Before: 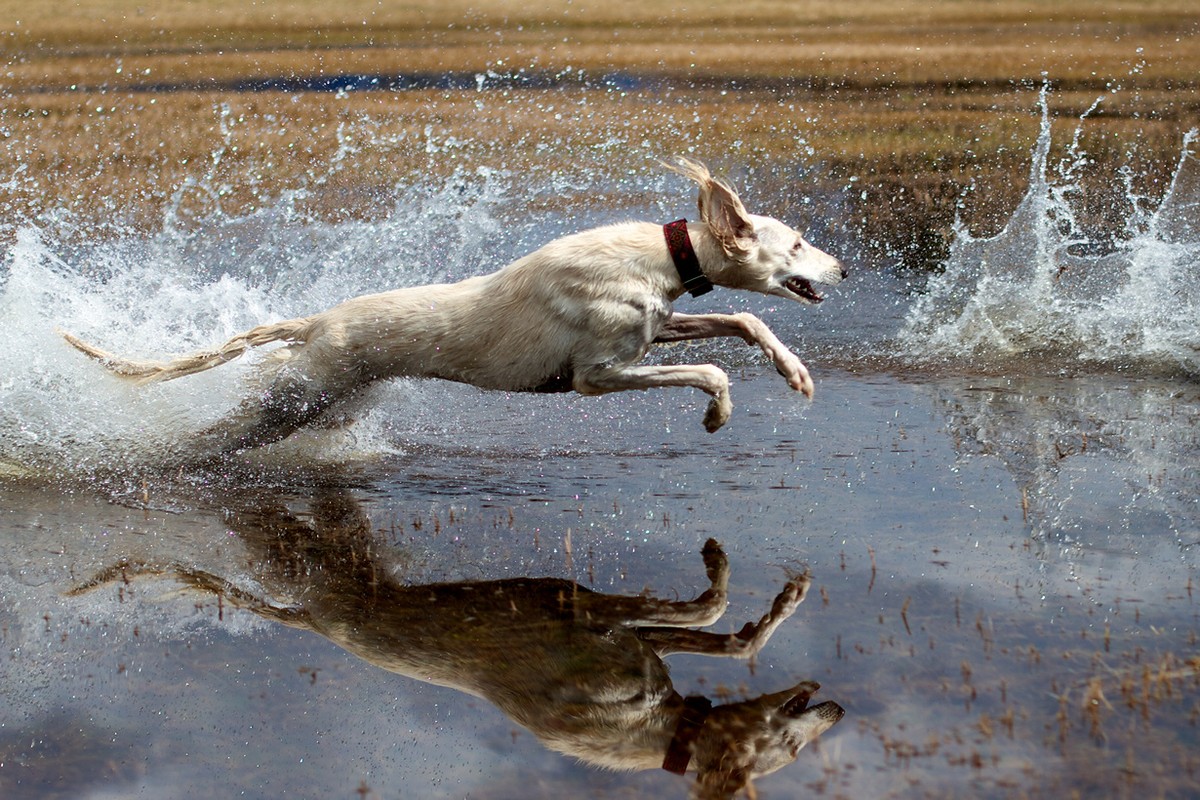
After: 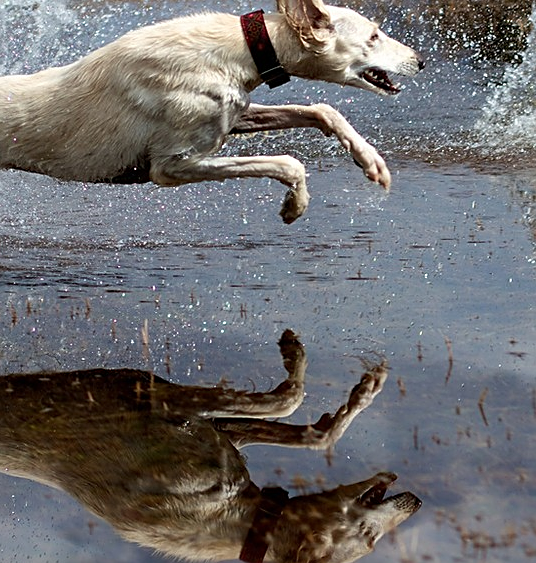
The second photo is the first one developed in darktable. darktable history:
sharpen: on, module defaults
crop: left 35.271%, top 26.179%, right 20.036%, bottom 3.345%
